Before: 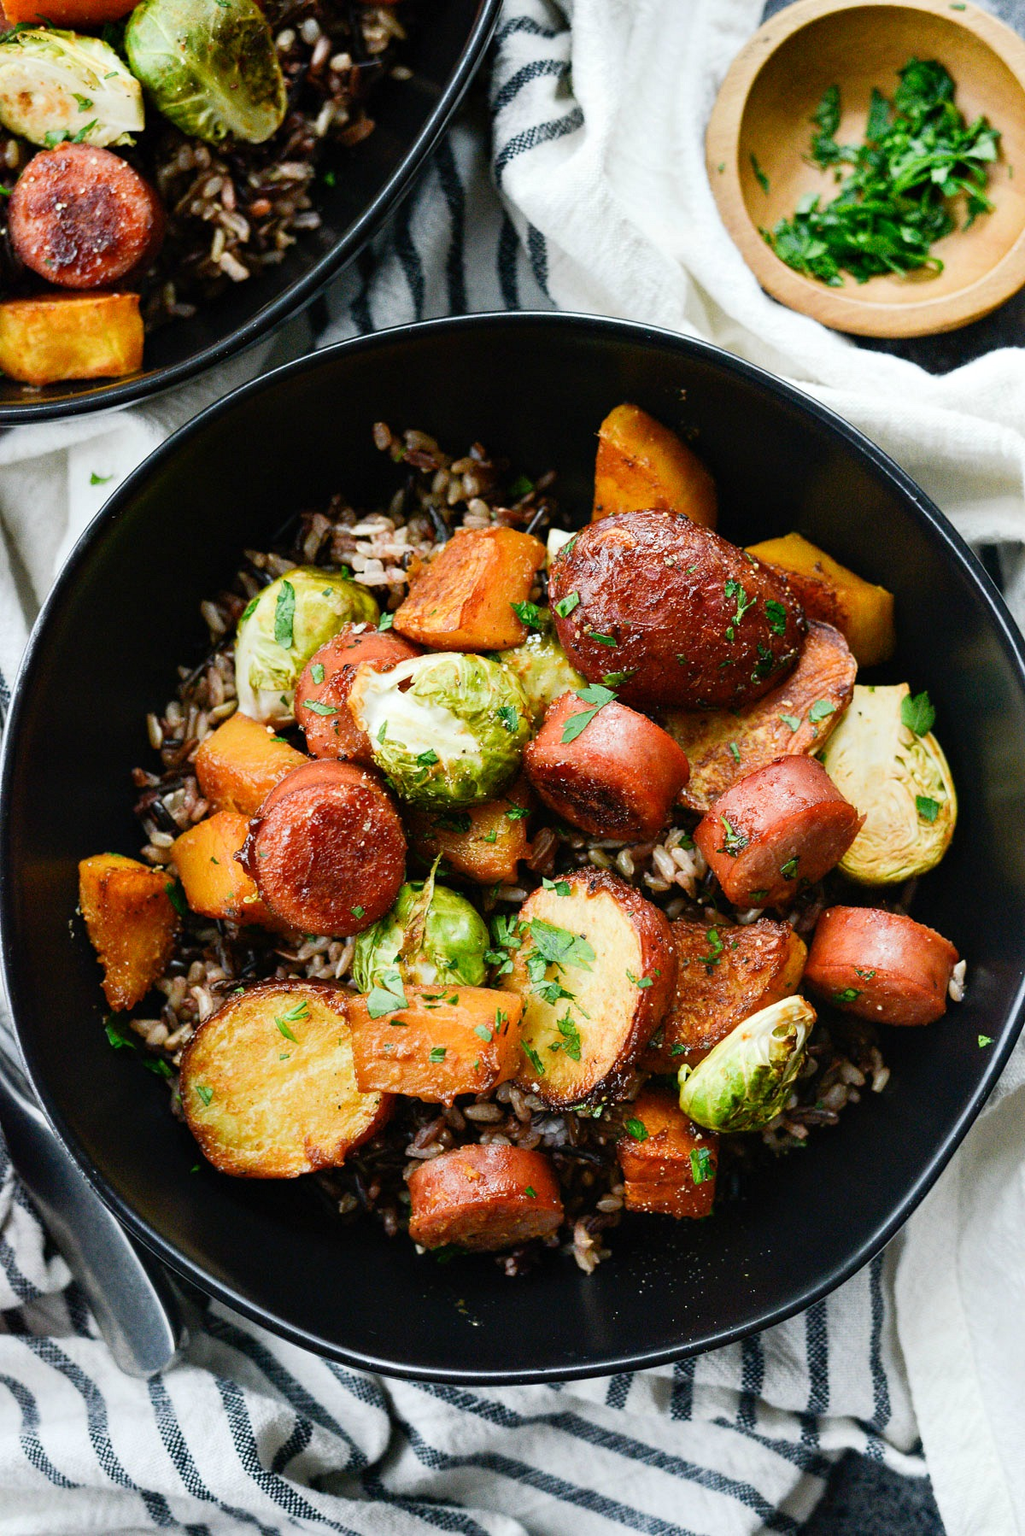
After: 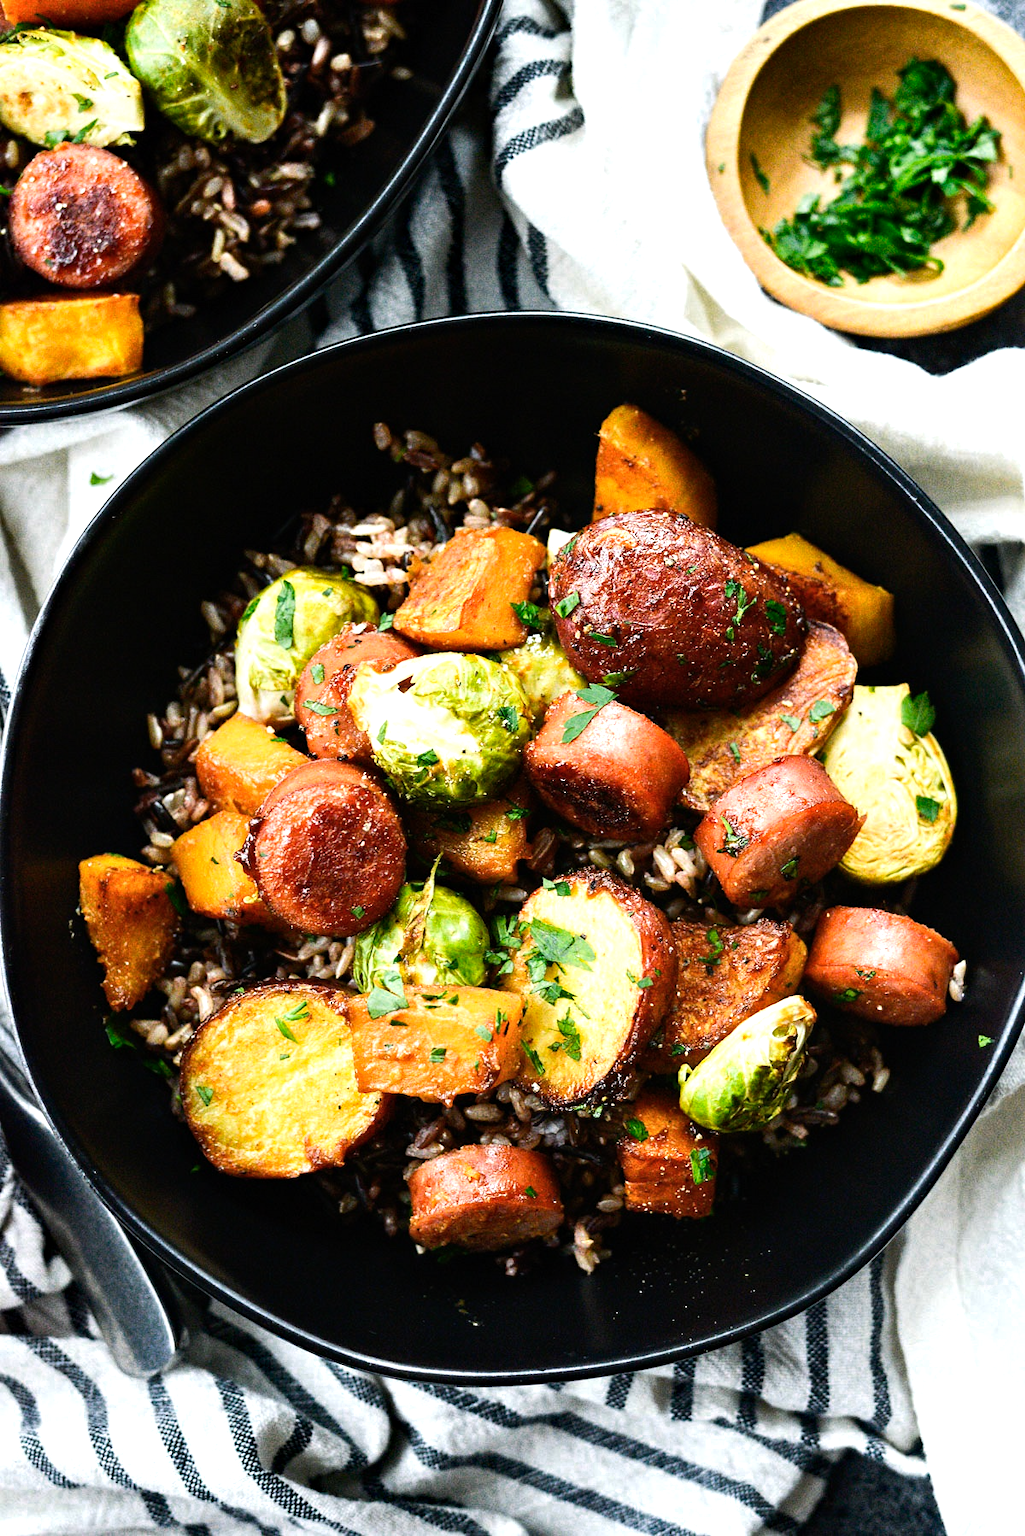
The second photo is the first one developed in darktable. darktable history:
tone equalizer: -8 EV -0.726 EV, -7 EV -0.727 EV, -6 EV -0.632 EV, -5 EV -0.407 EV, -3 EV 0.388 EV, -2 EV 0.6 EV, -1 EV 0.695 EV, +0 EV 0.73 EV, edges refinement/feathering 500, mask exposure compensation -1.57 EV, preserve details no
color zones: curves: ch0 [(0.25, 0.5) (0.636, 0.25) (0.75, 0.5)]
haze removal: compatibility mode true, adaptive false
